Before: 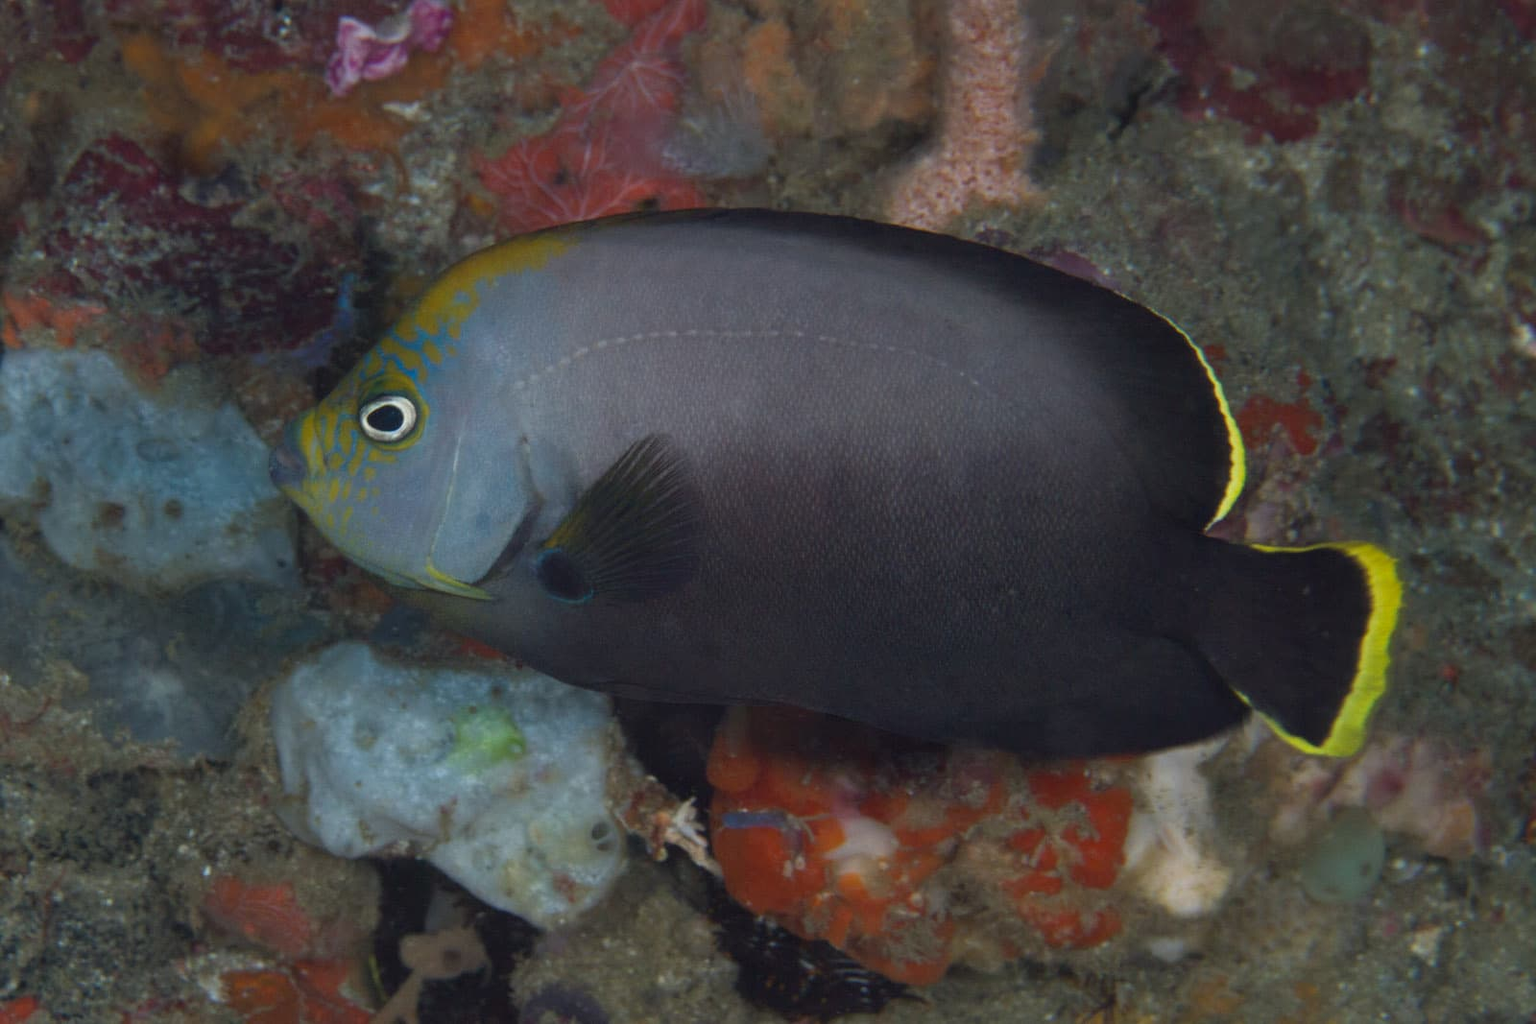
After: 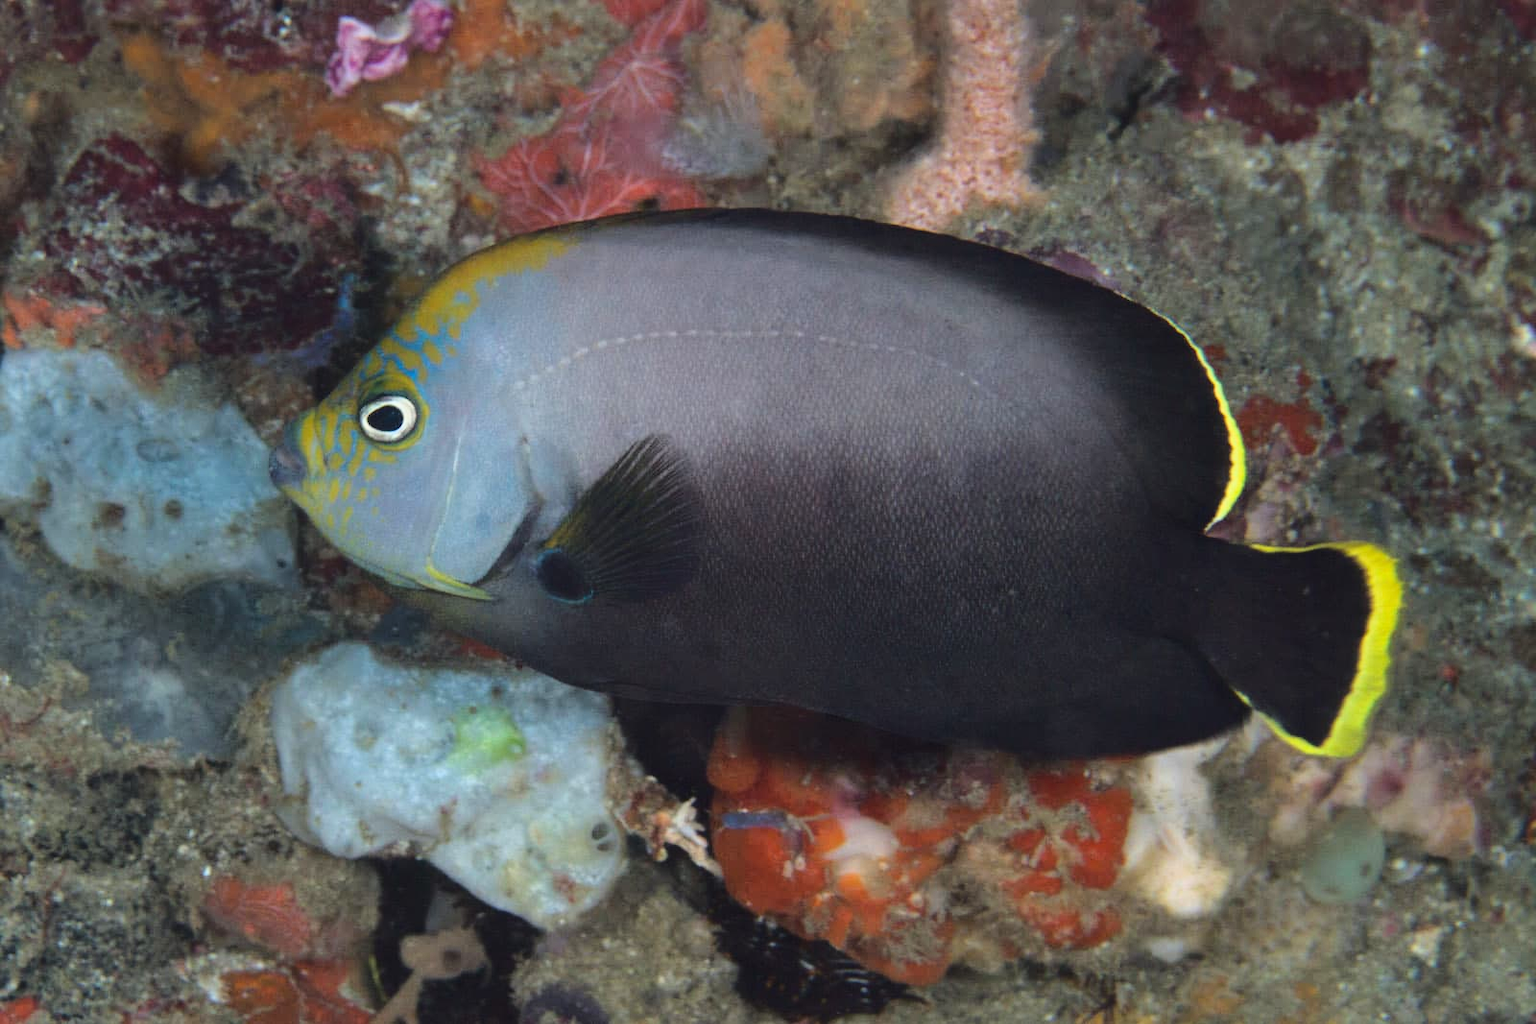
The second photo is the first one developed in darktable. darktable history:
exposure: exposure 0.127 EV, compensate highlight preservation false
base curve: curves: ch0 [(0, 0) (0.028, 0.03) (0.121, 0.232) (0.46, 0.748) (0.859, 0.968) (1, 1)]
